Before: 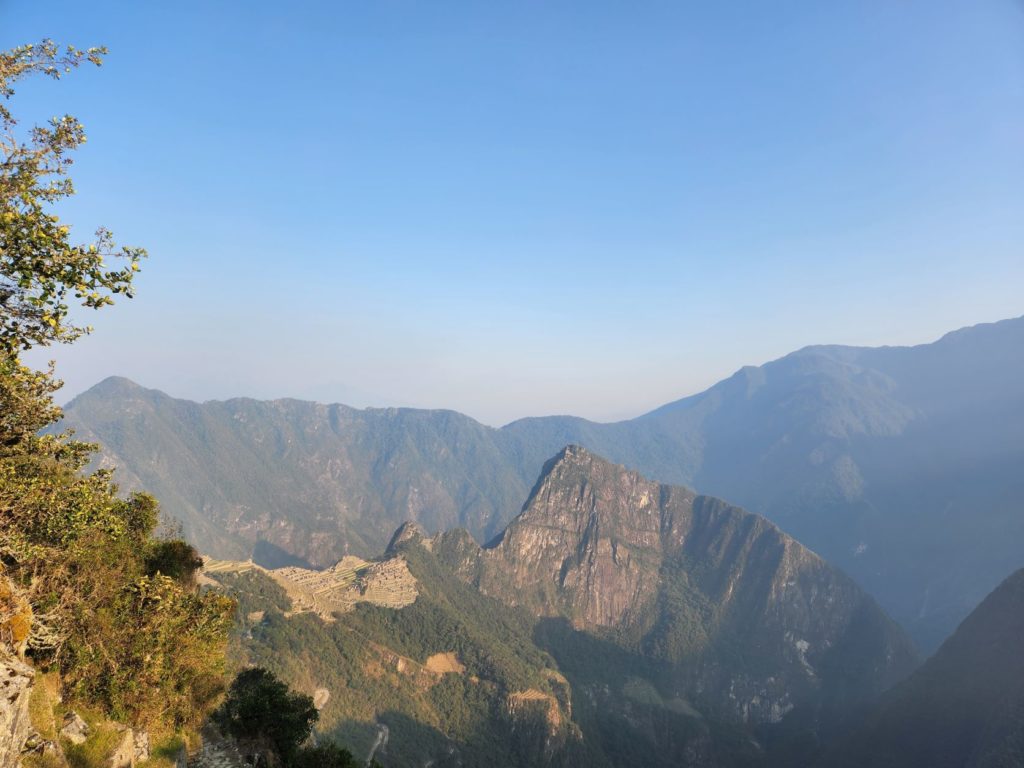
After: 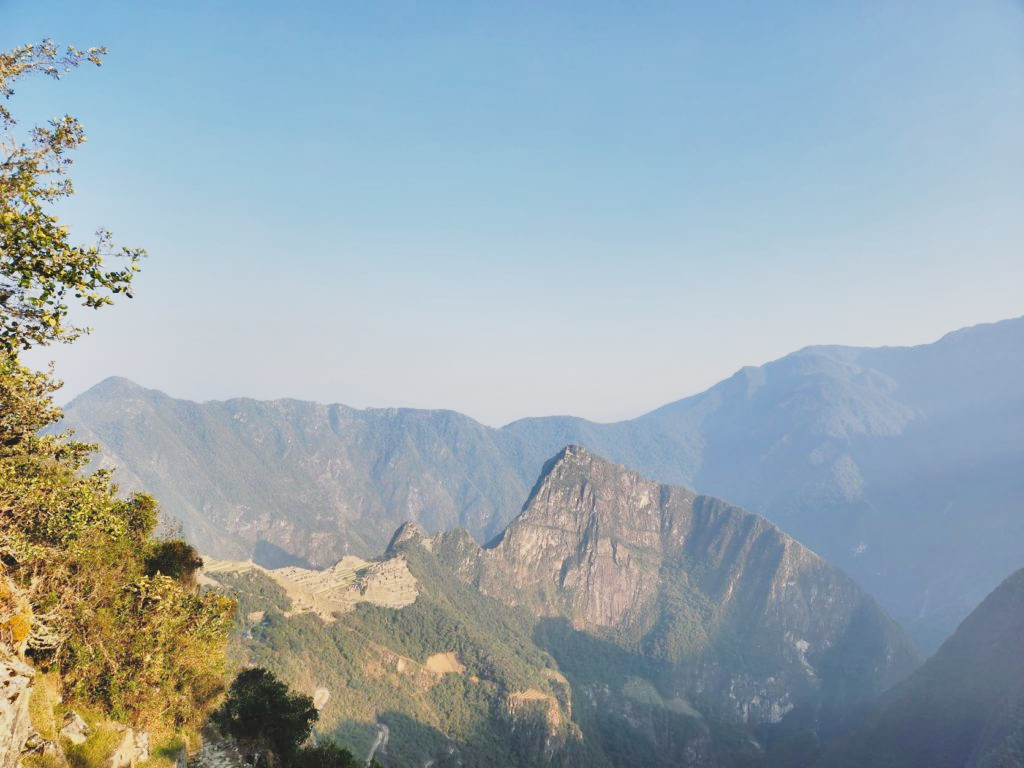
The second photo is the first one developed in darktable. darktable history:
base curve: curves: ch0 [(0, 0) (0.028, 0.03) (0.121, 0.232) (0.46, 0.748) (0.859, 0.968) (1, 1)], preserve colors none
shadows and highlights: soften with gaussian
contrast brightness saturation: contrast -0.147, brightness 0.042, saturation -0.14
